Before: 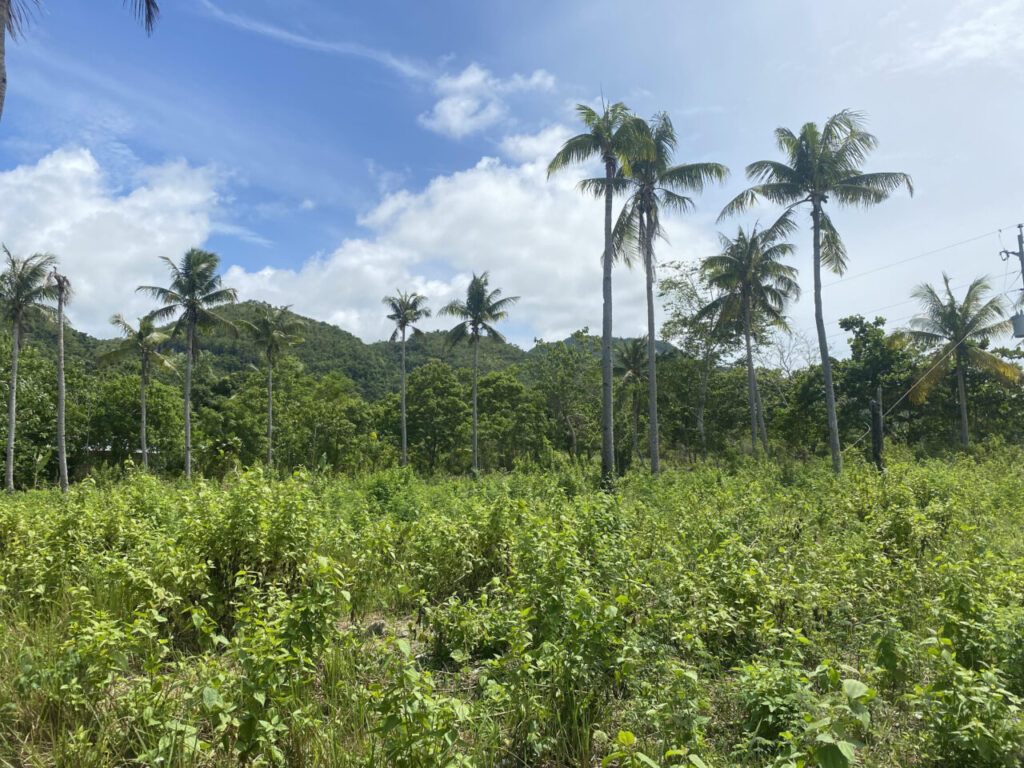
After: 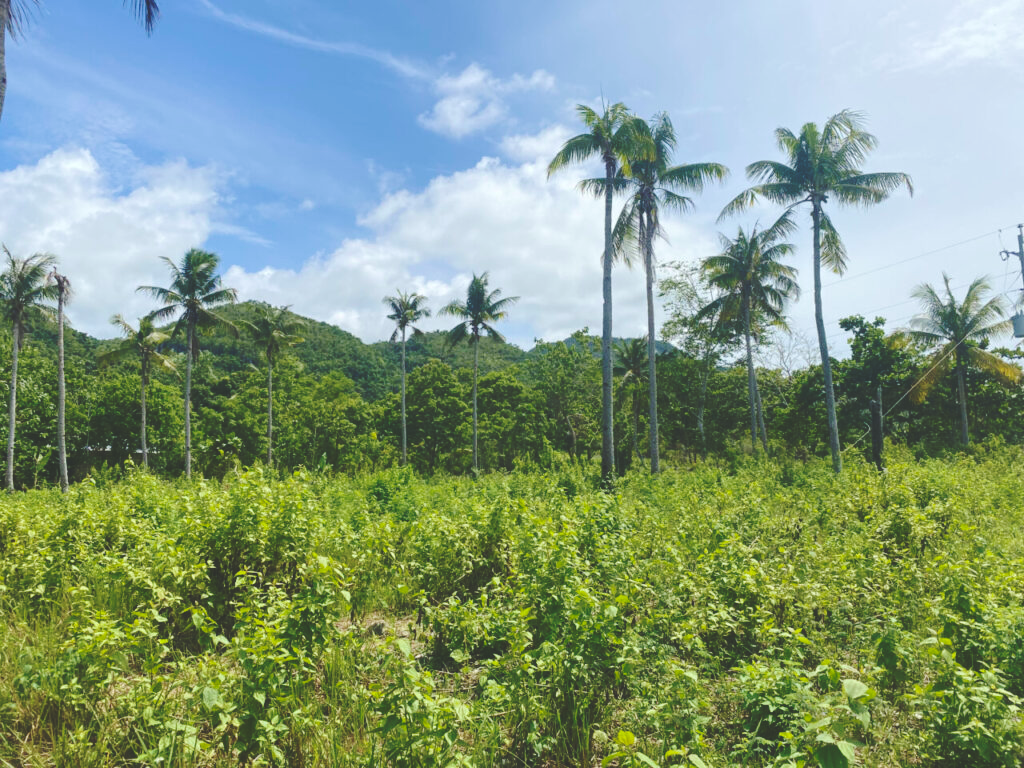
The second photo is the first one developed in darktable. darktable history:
base curve: curves: ch0 [(0, 0.024) (0.055, 0.065) (0.121, 0.166) (0.236, 0.319) (0.693, 0.726) (1, 1)], preserve colors none
velvia: on, module defaults
